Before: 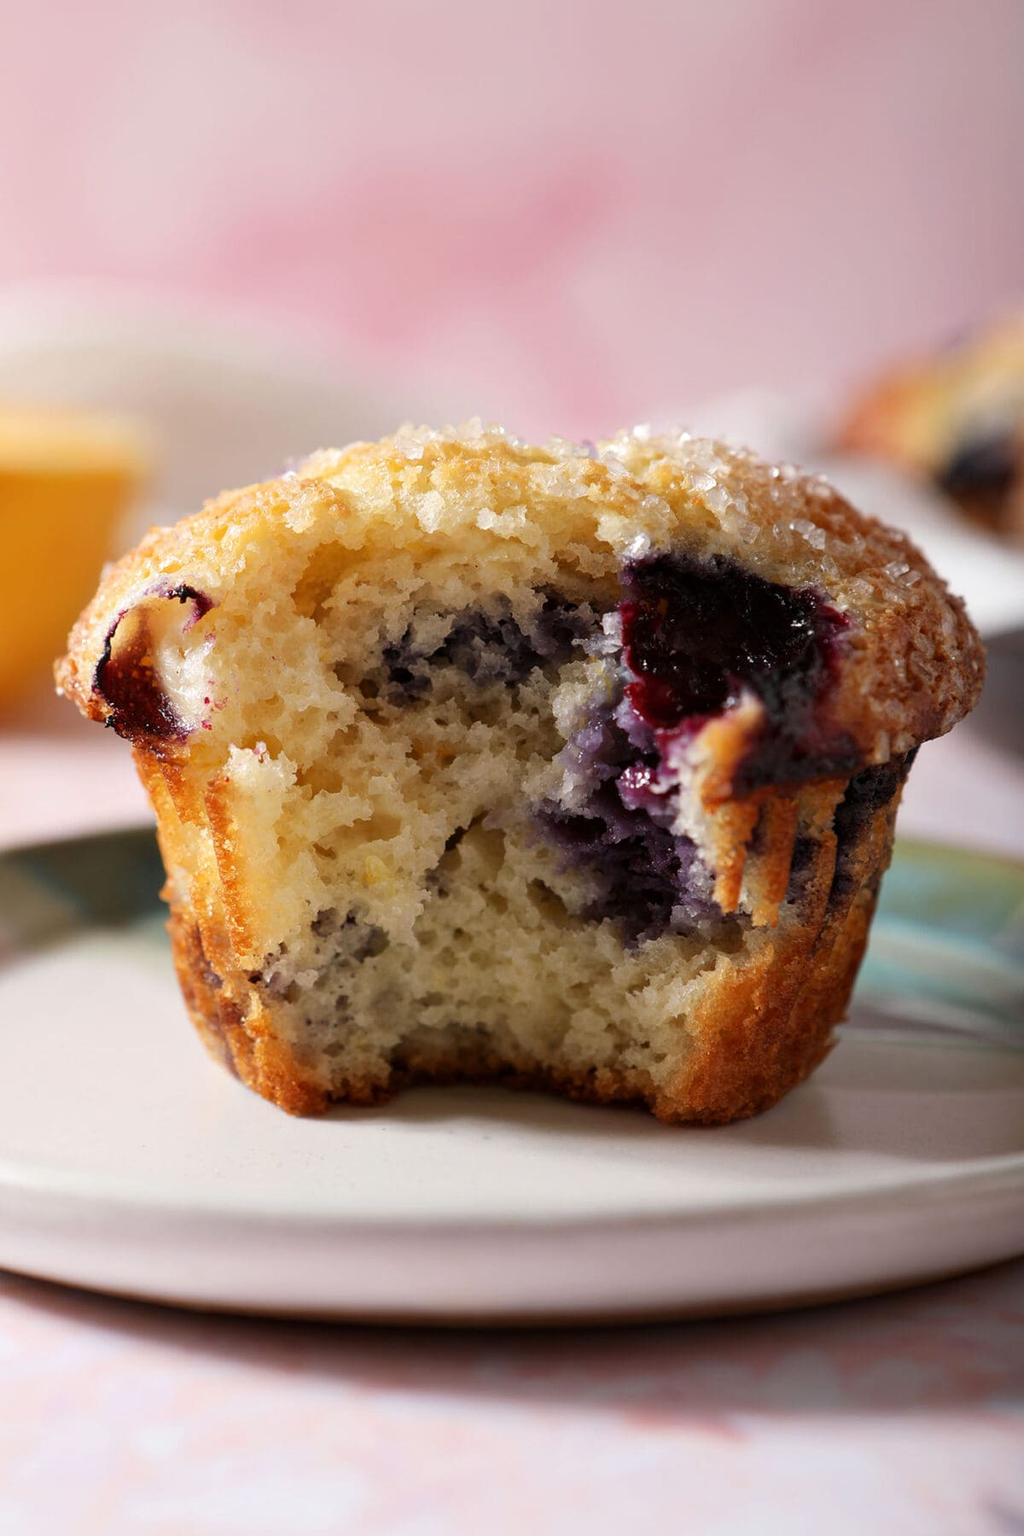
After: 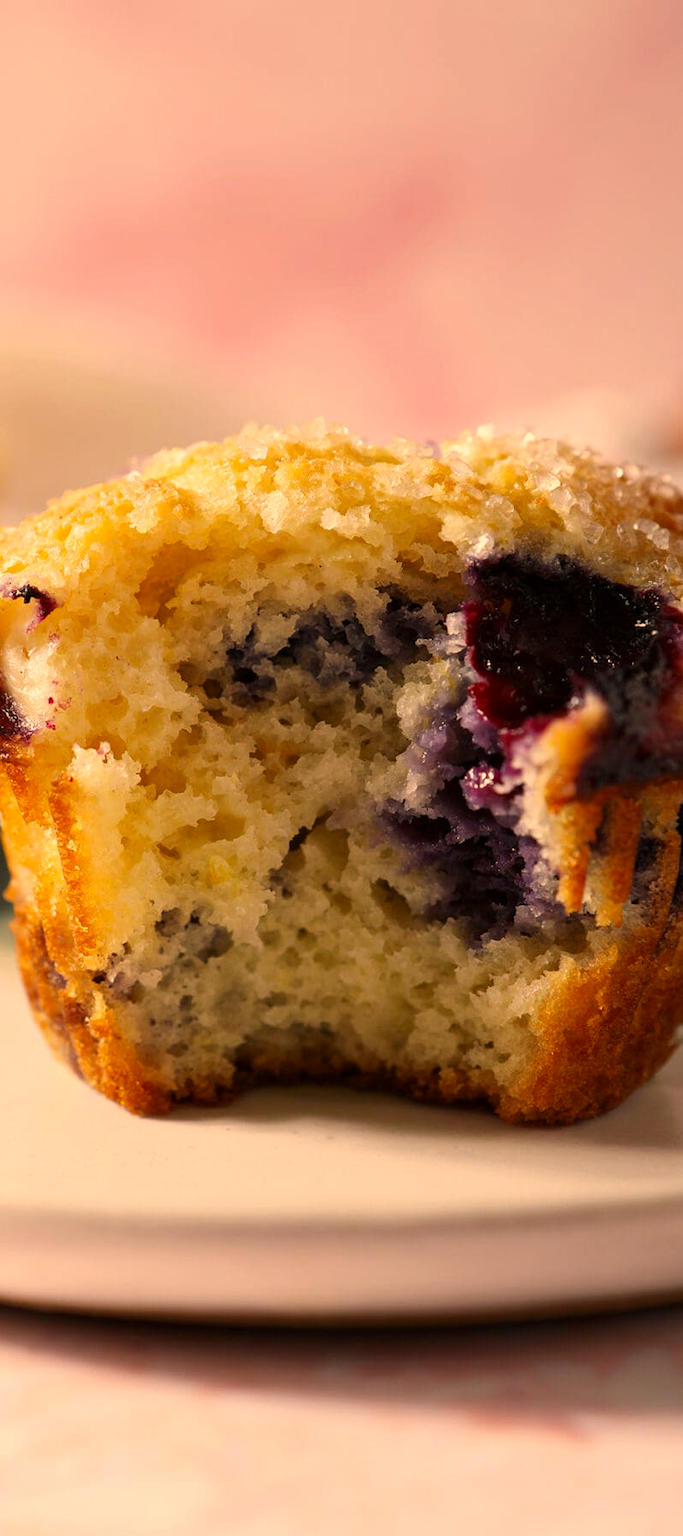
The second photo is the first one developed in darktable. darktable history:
color correction: highlights a* 14.79, highlights b* 31.35
crop and rotate: left 15.268%, right 17.968%
